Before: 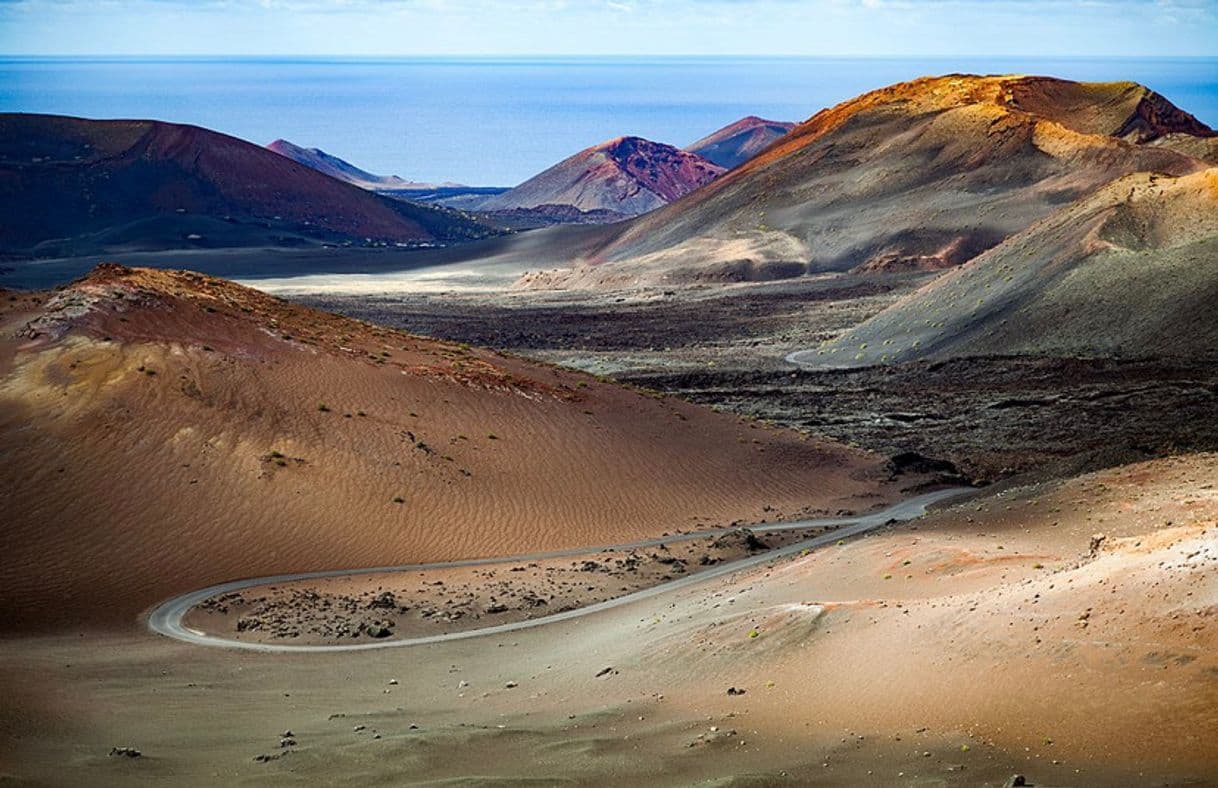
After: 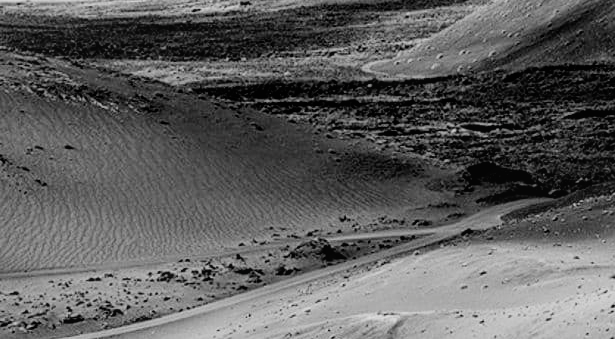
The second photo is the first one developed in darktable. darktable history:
crop: left 34.813%, top 36.849%, right 14.653%, bottom 20.087%
local contrast: detail 109%
filmic rgb: black relative exposure -5.04 EV, white relative exposure 3.51 EV, hardness 3.19, contrast 1.189, highlights saturation mix -49.65%, preserve chrominance no, color science v4 (2020), contrast in shadows soft, contrast in highlights soft
